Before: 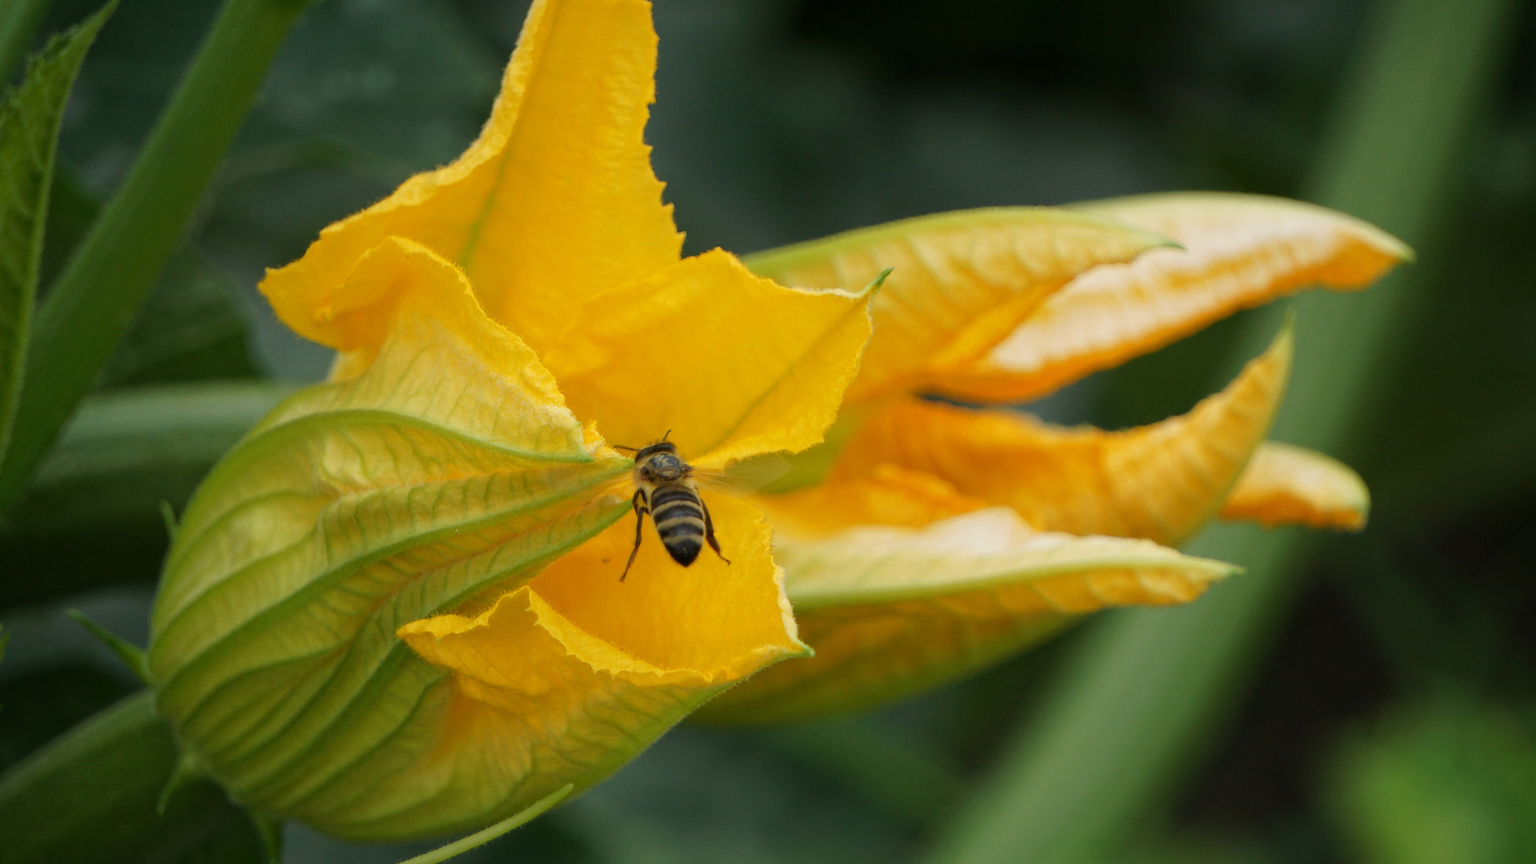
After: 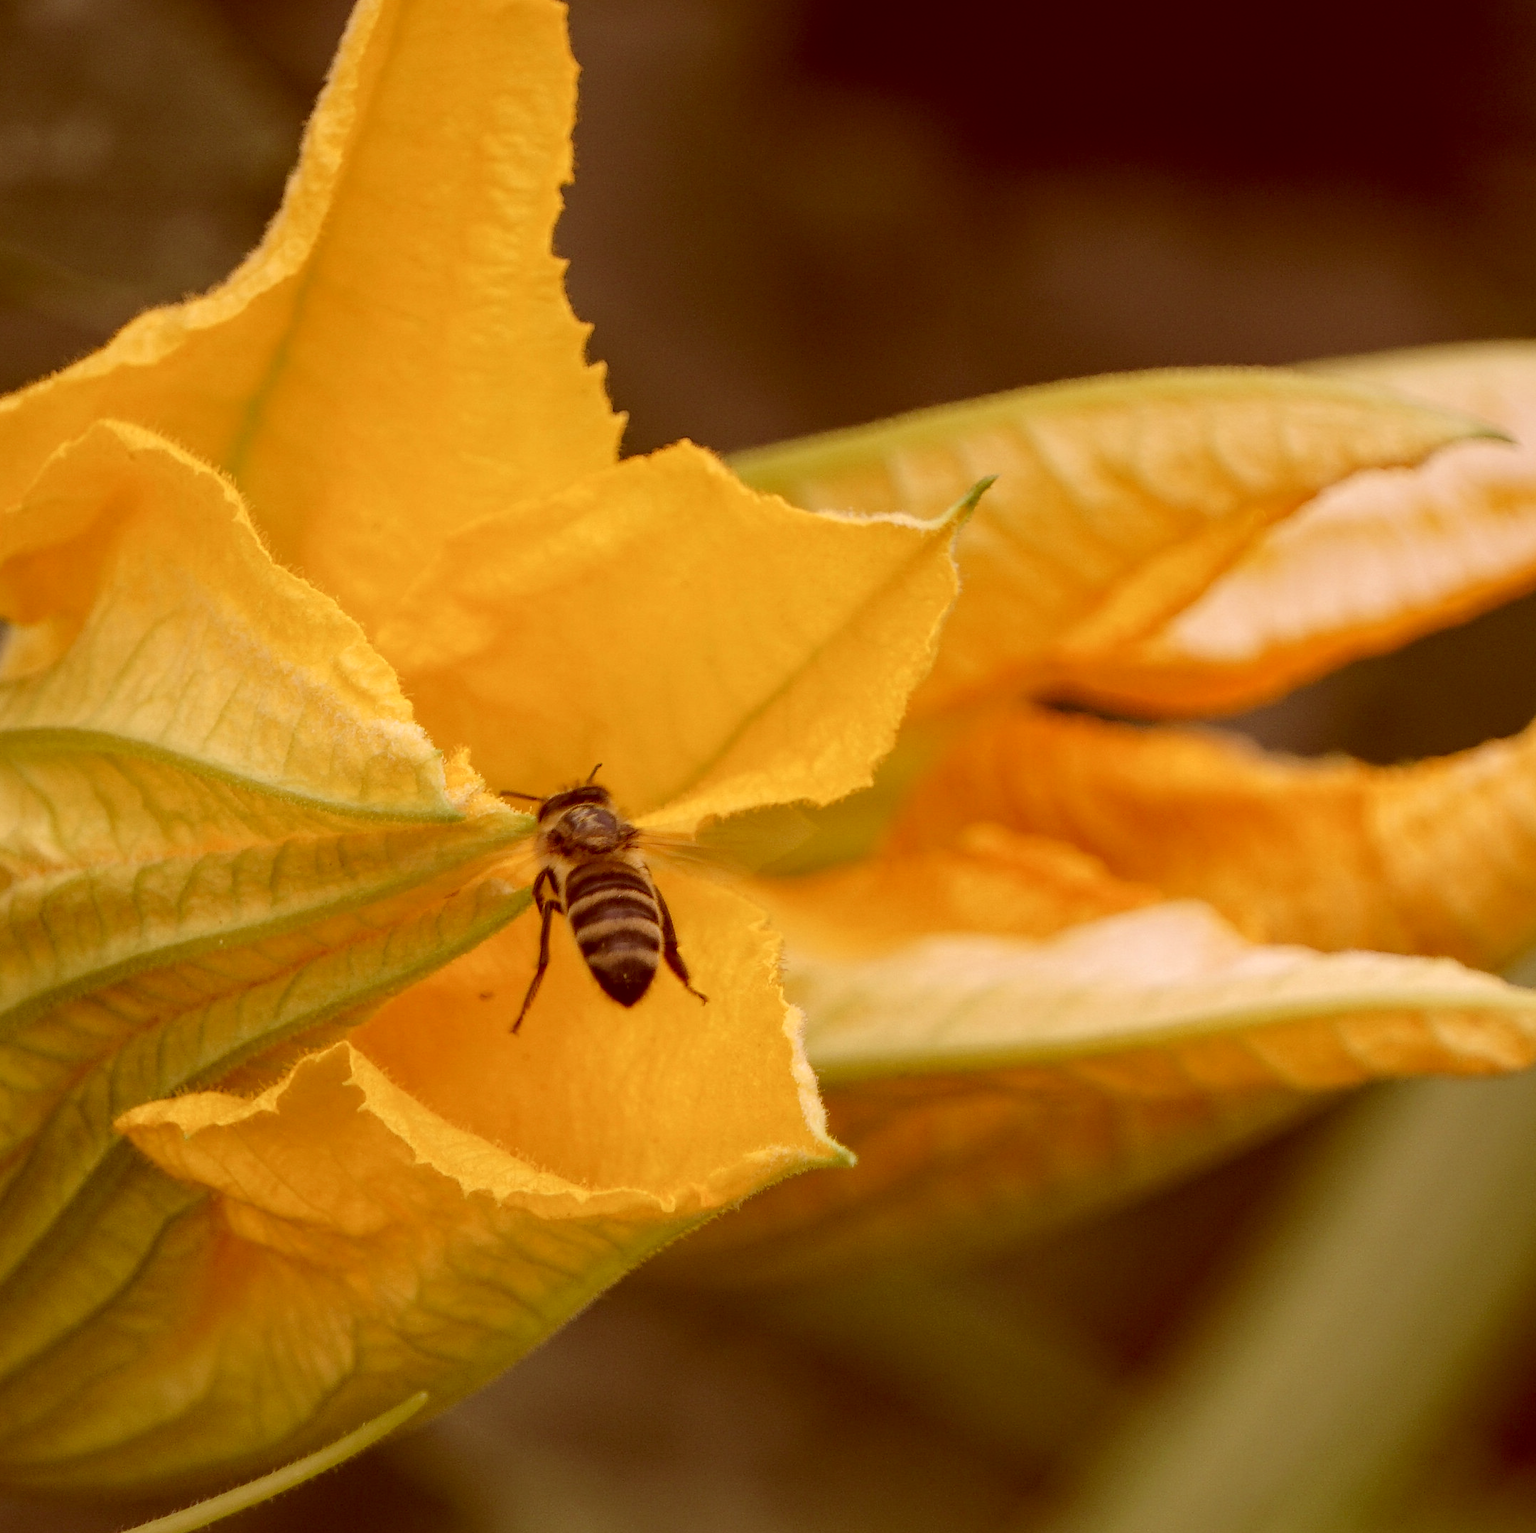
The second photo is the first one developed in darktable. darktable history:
color correction: highlights a* 9.3, highlights b* 8.73, shadows a* 39.28, shadows b* 39.94, saturation 0.774
crop: left 21.663%, right 22.015%, bottom 0%
local contrast: detail 117%
